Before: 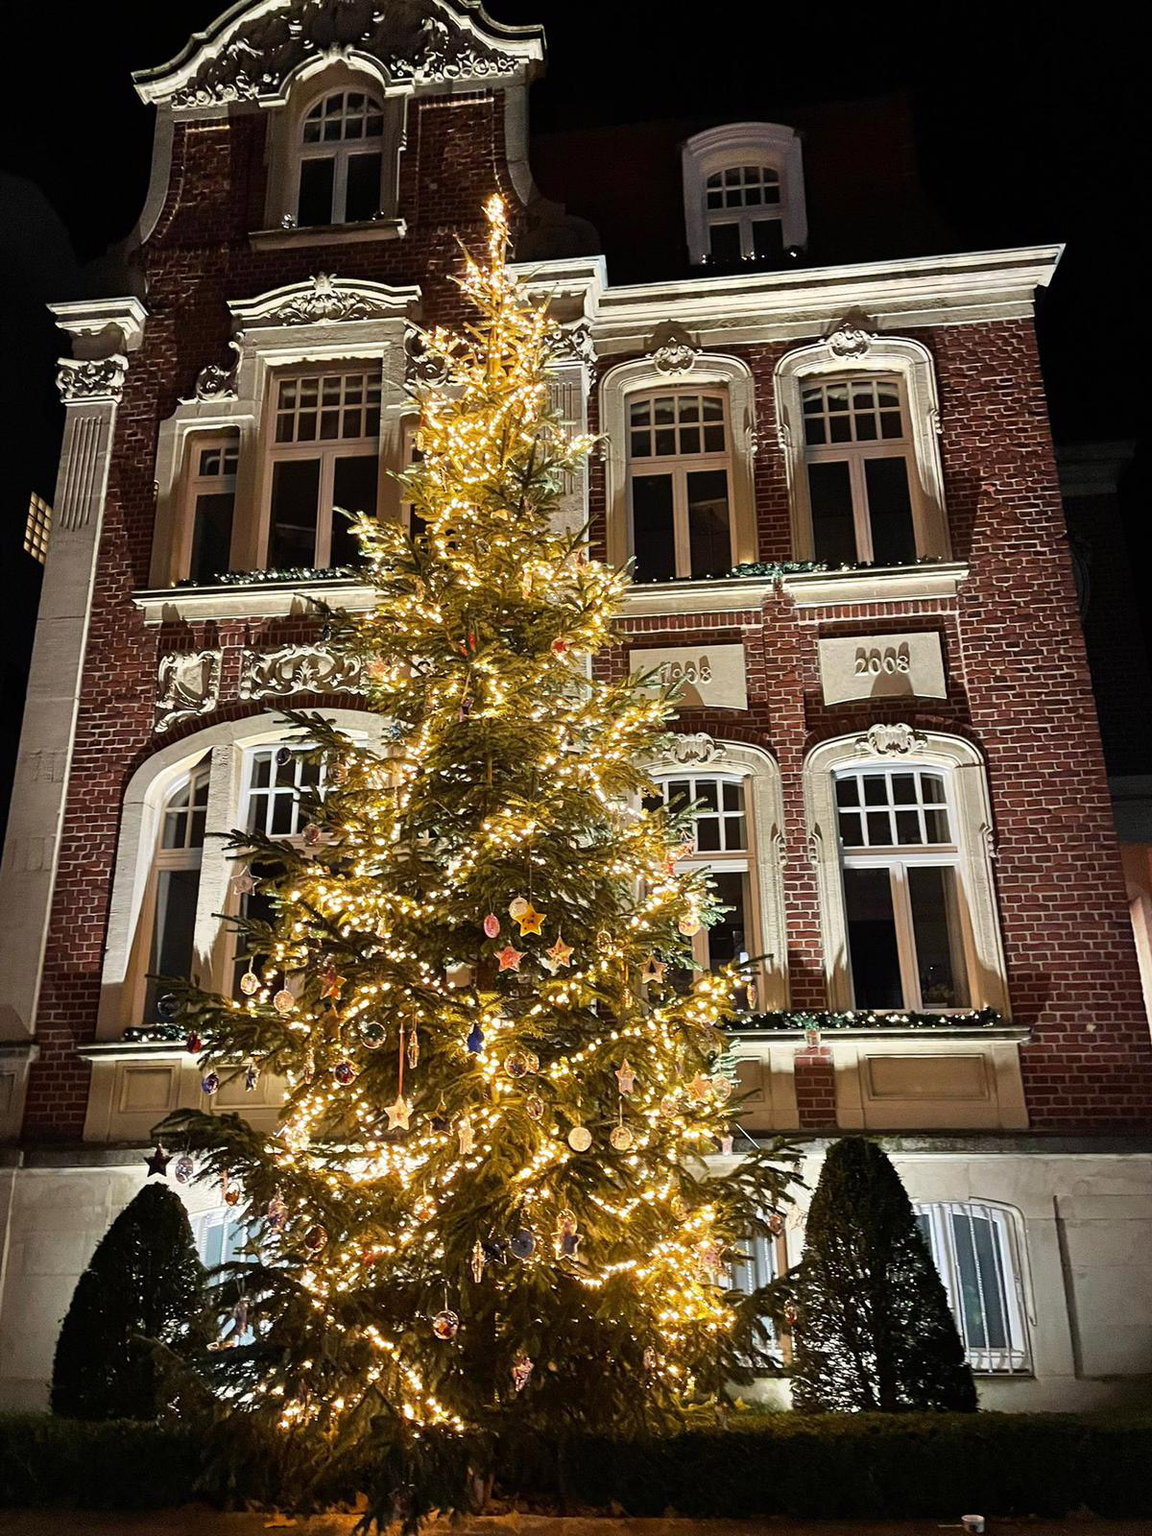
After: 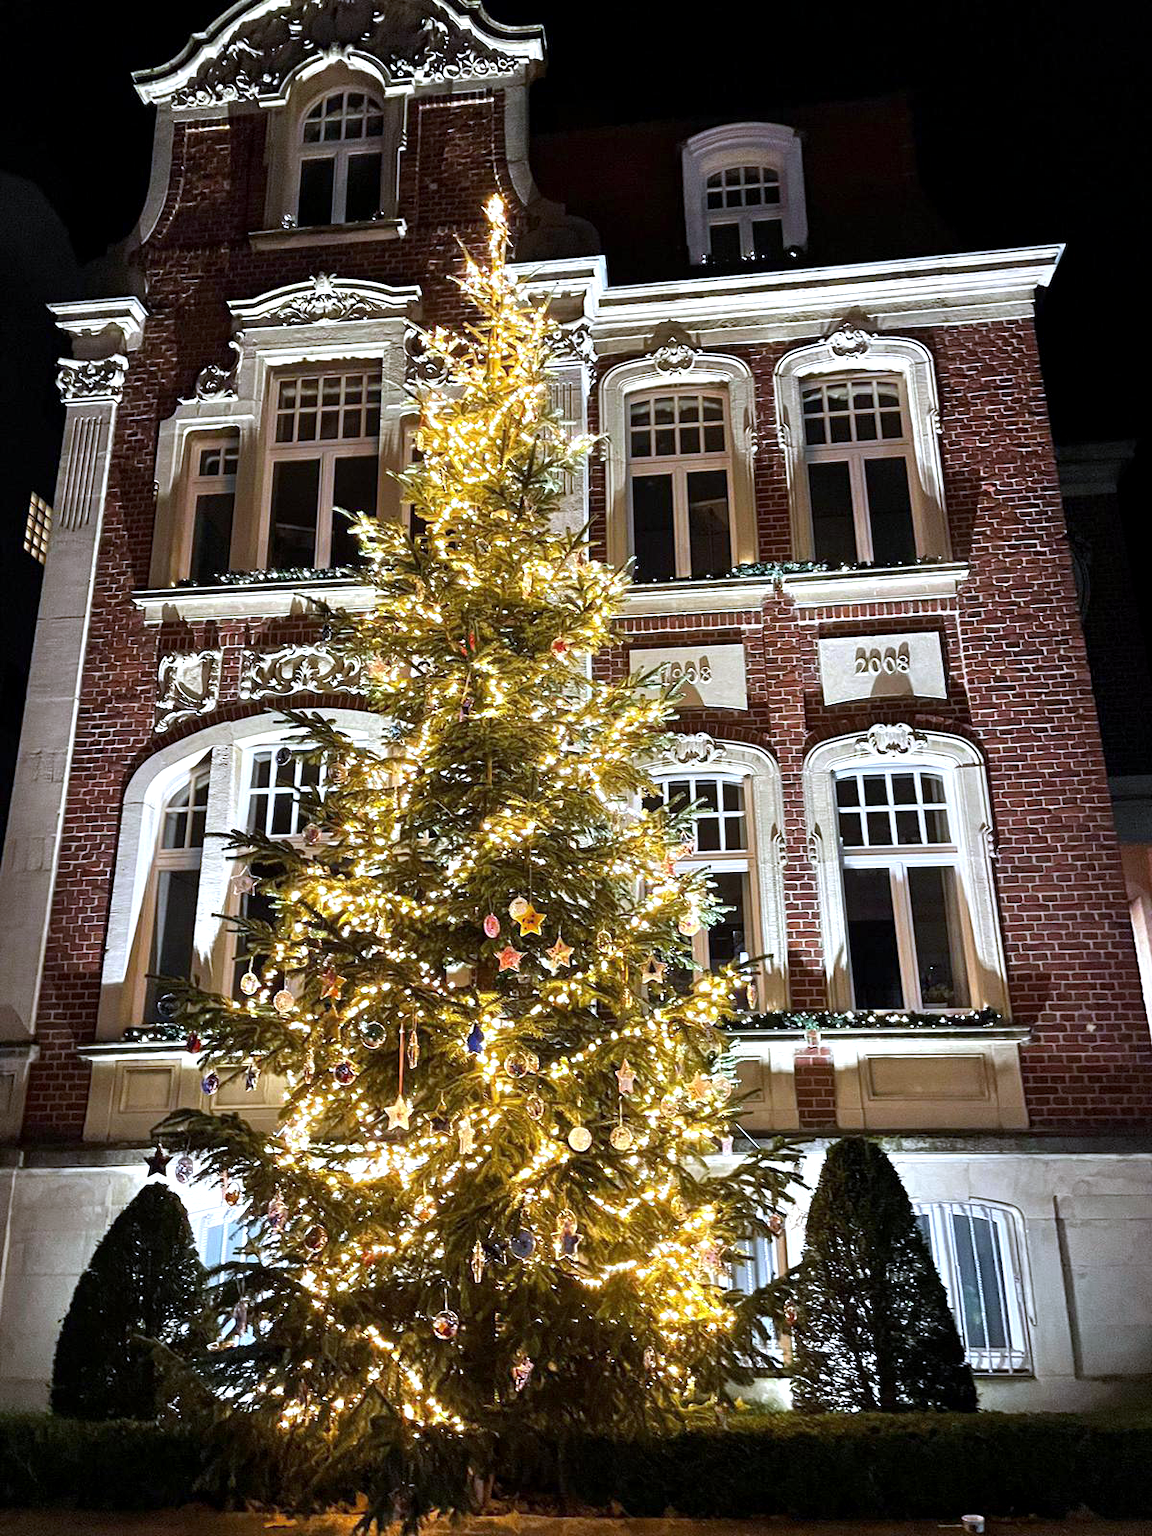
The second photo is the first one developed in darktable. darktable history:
white balance: red 0.948, green 1.02, blue 1.176
local contrast: highlights 100%, shadows 100%, detail 120%, midtone range 0.2
exposure: exposure 0.426 EV, compensate highlight preservation false
tone equalizer: -8 EV 0.06 EV, smoothing diameter 25%, edges refinement/feathering 10, preserve details guided filter
